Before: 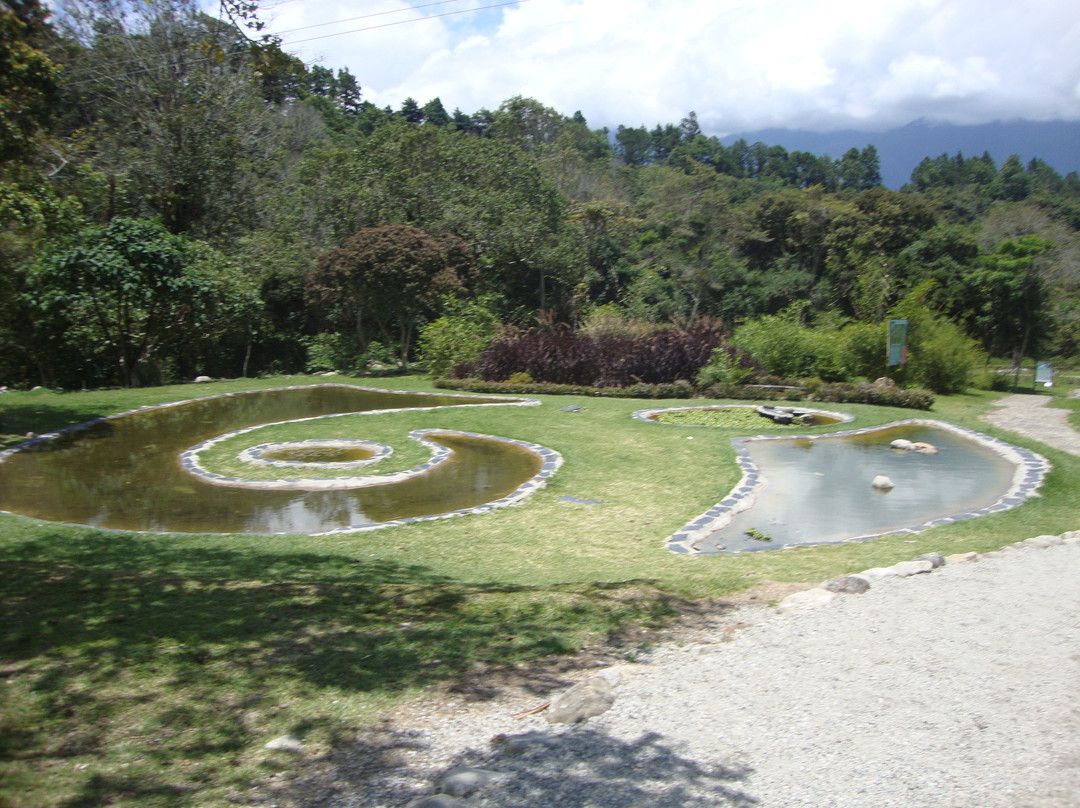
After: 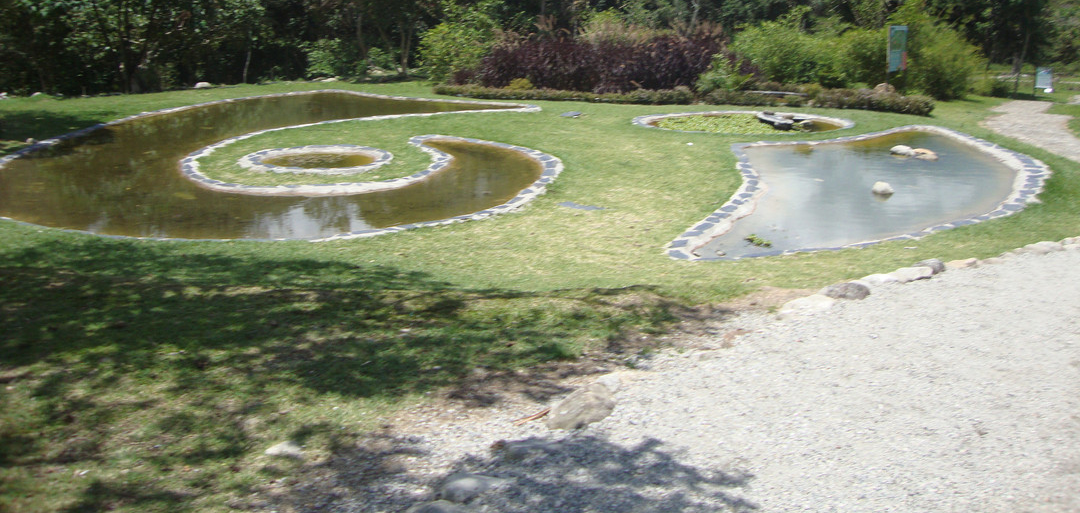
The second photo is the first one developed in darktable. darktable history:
crop and rotate: top 36.435%
exposure: compensate highlight preservation false
